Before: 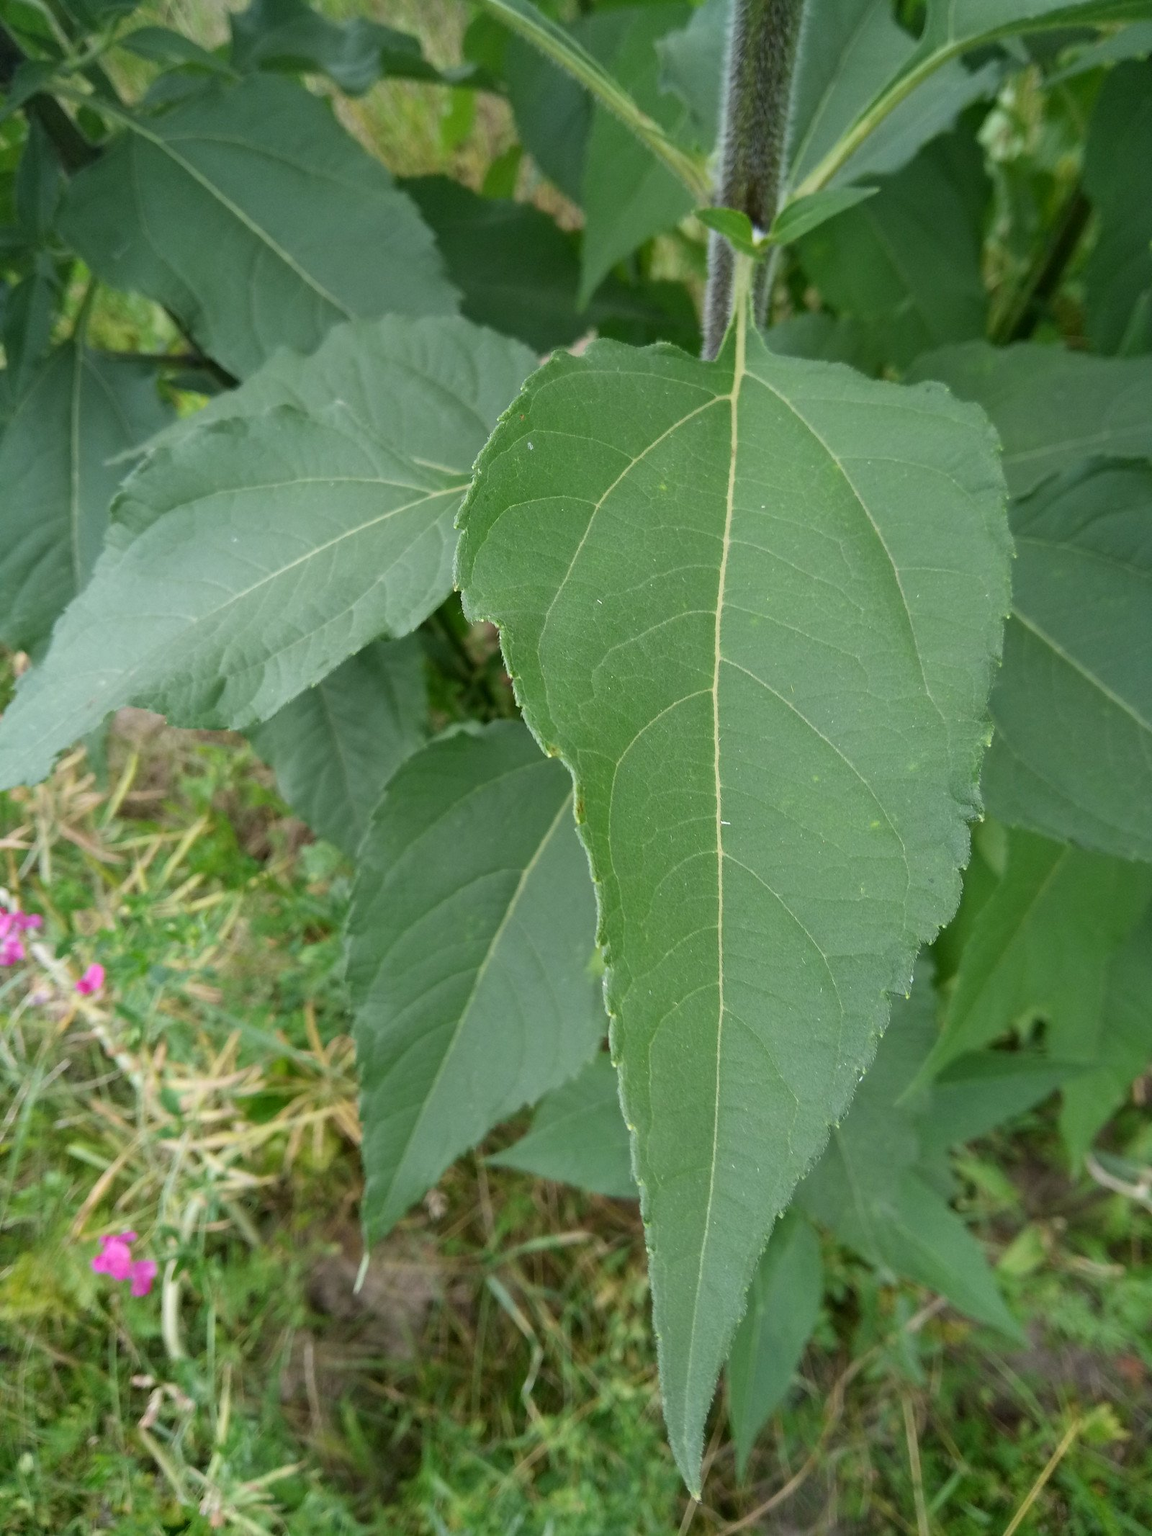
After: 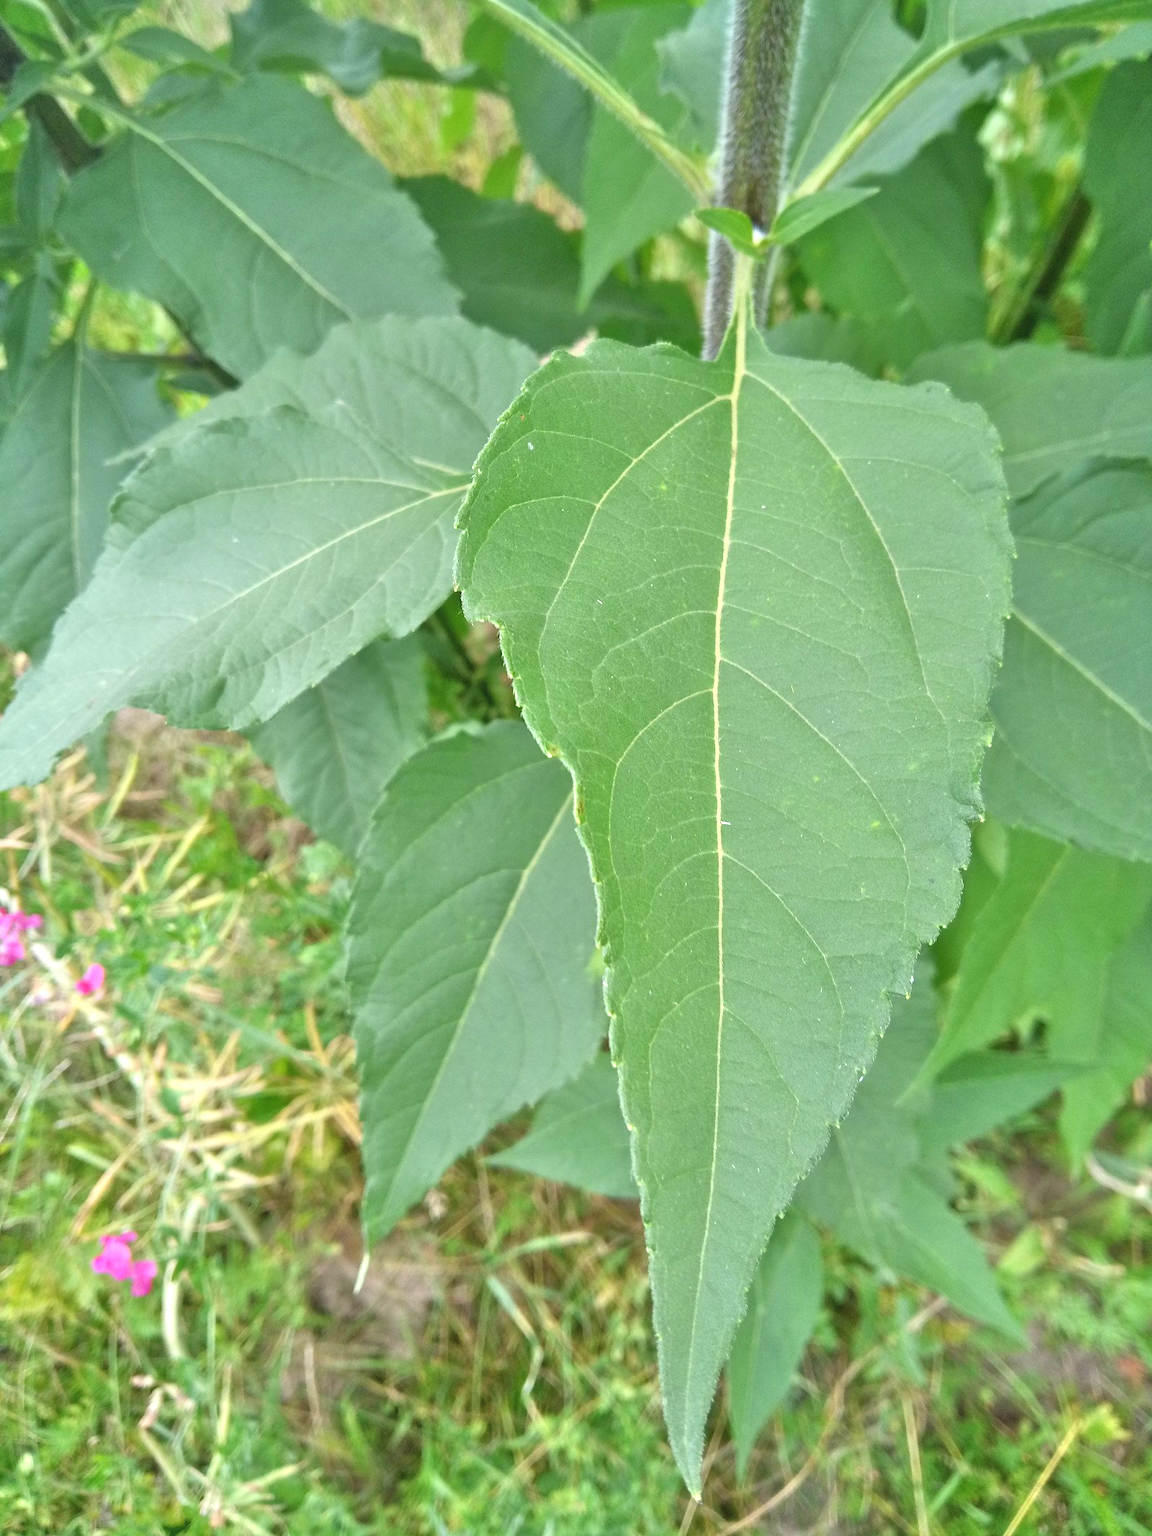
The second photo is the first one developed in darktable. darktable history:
exposure: black level correction -0.002, exposure 0.54 EV, compensate highlight preservation false
tone equalizer: -7 EV 0.15 EV, -6 EV 0.6 EV, -5 EV 1.15 EV, -4 EV 1.33 EV, -3 EV 1.15 EV, -2 EV 0.6 EV, -1 EV 0.15 EV, mask exposure compensation -0.5 EV
